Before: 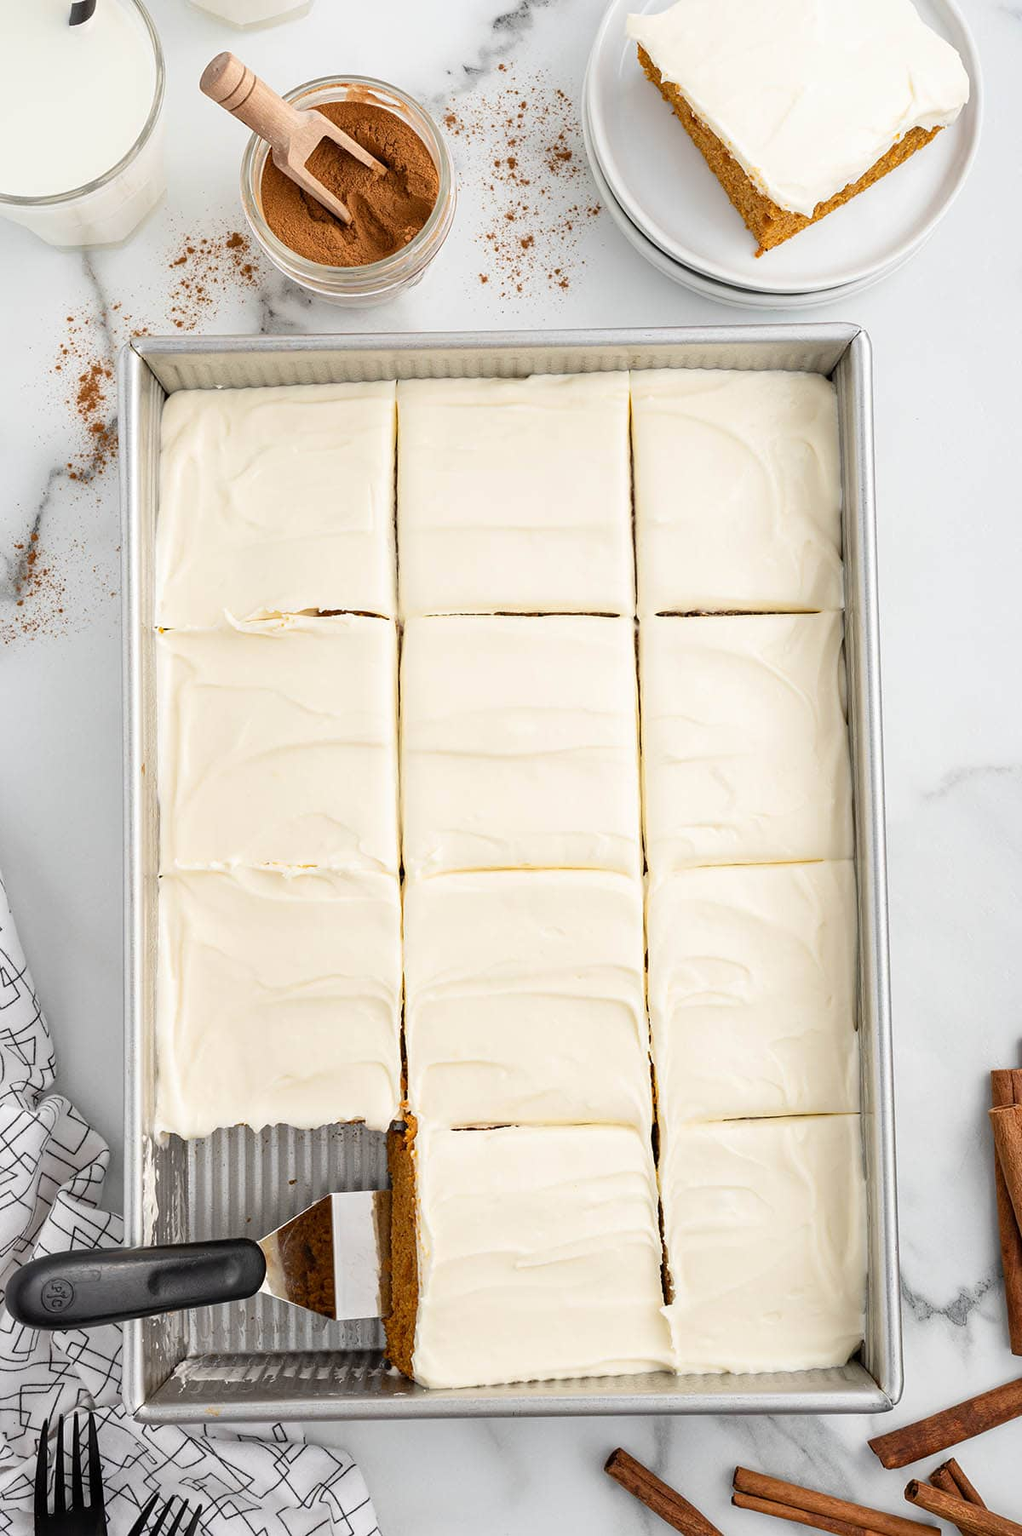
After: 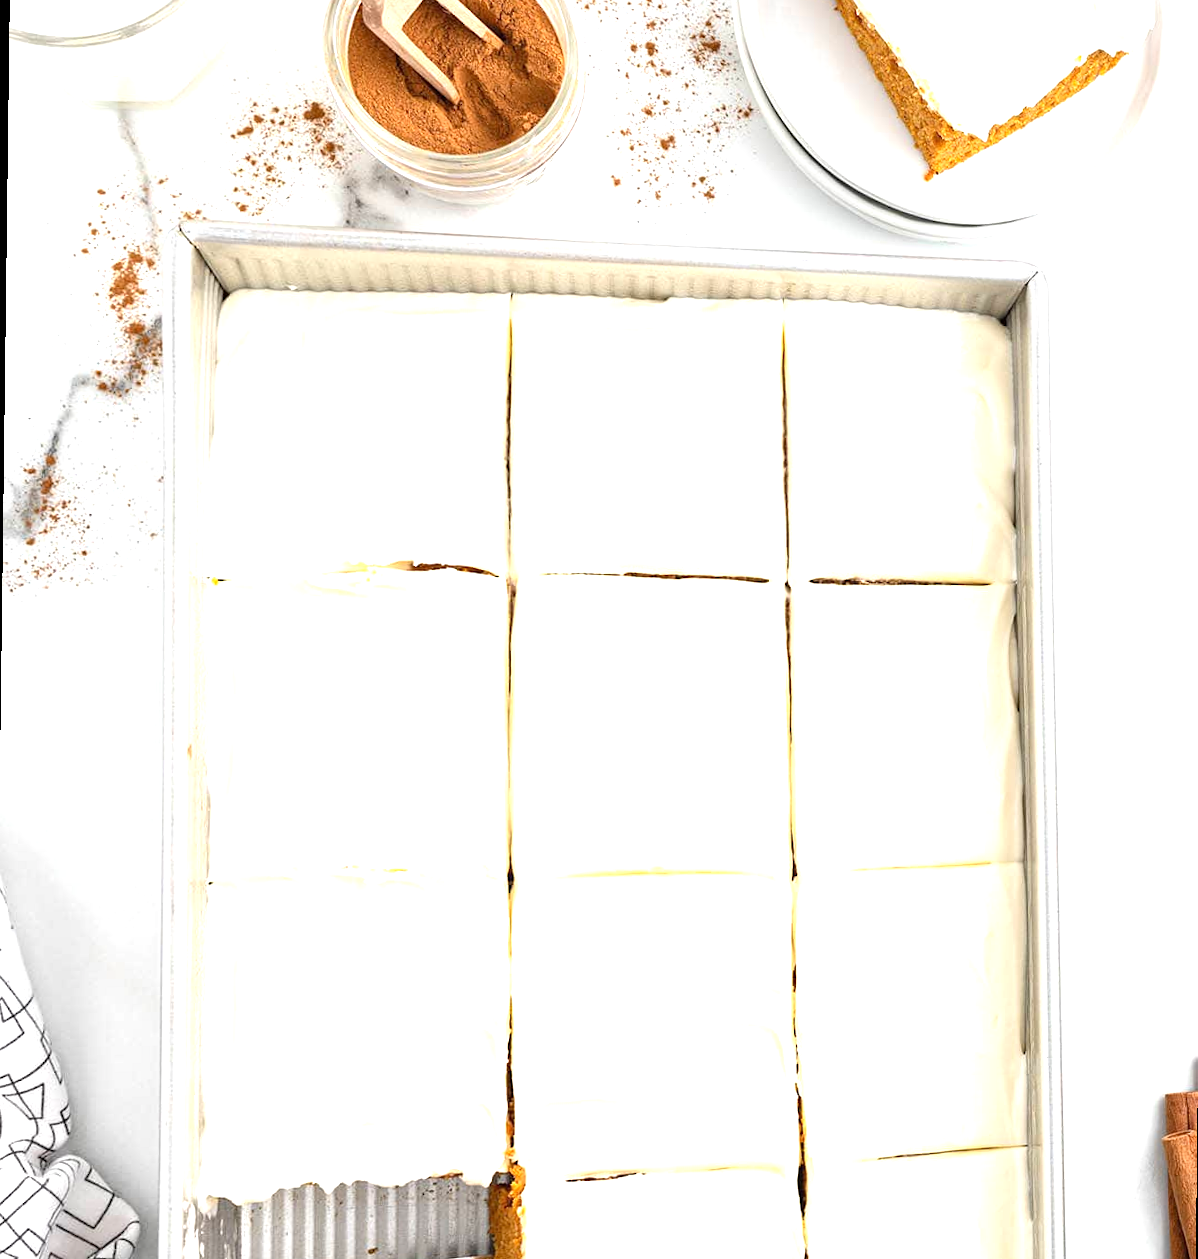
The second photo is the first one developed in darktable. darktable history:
exposure: exposure 0.999 EV, compensate highlight preservation false
rotate and perspective: rotation 0.679°, lens shift (horizontal) 0.136, crop left 0.009, crop right 0.991, crop top 0.078, crop bottom 0.95
crop: top 3.857%, bottom 21.132%
